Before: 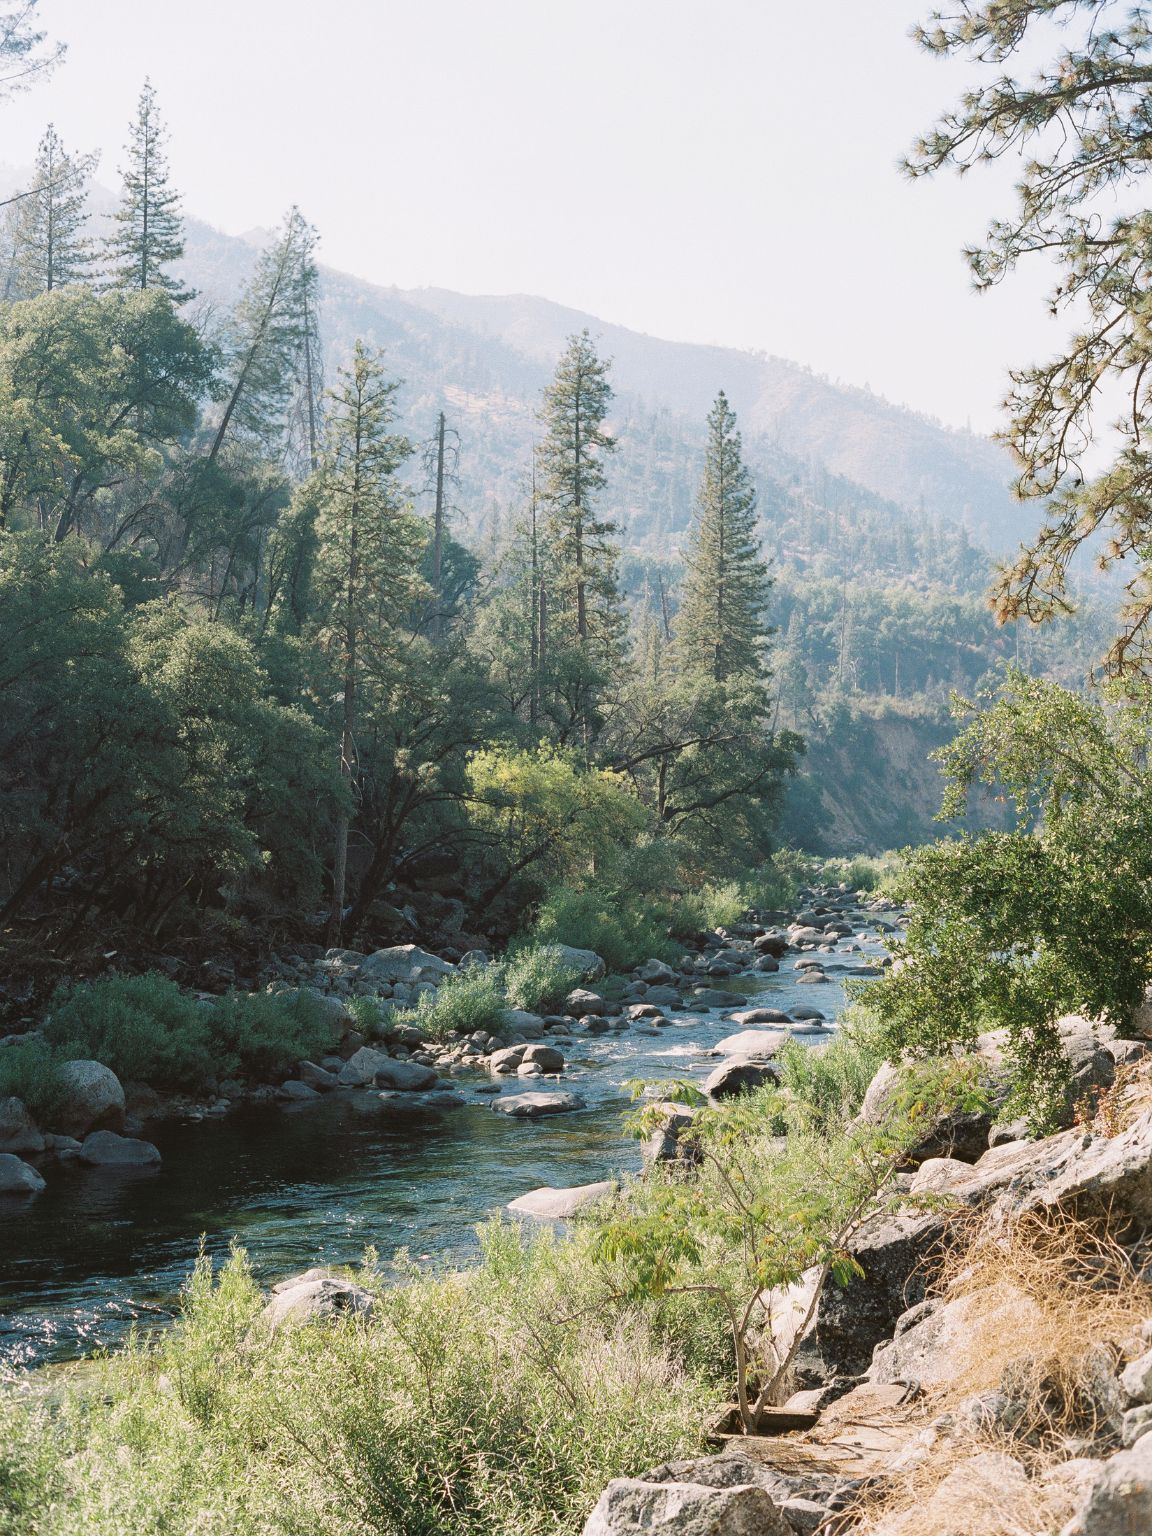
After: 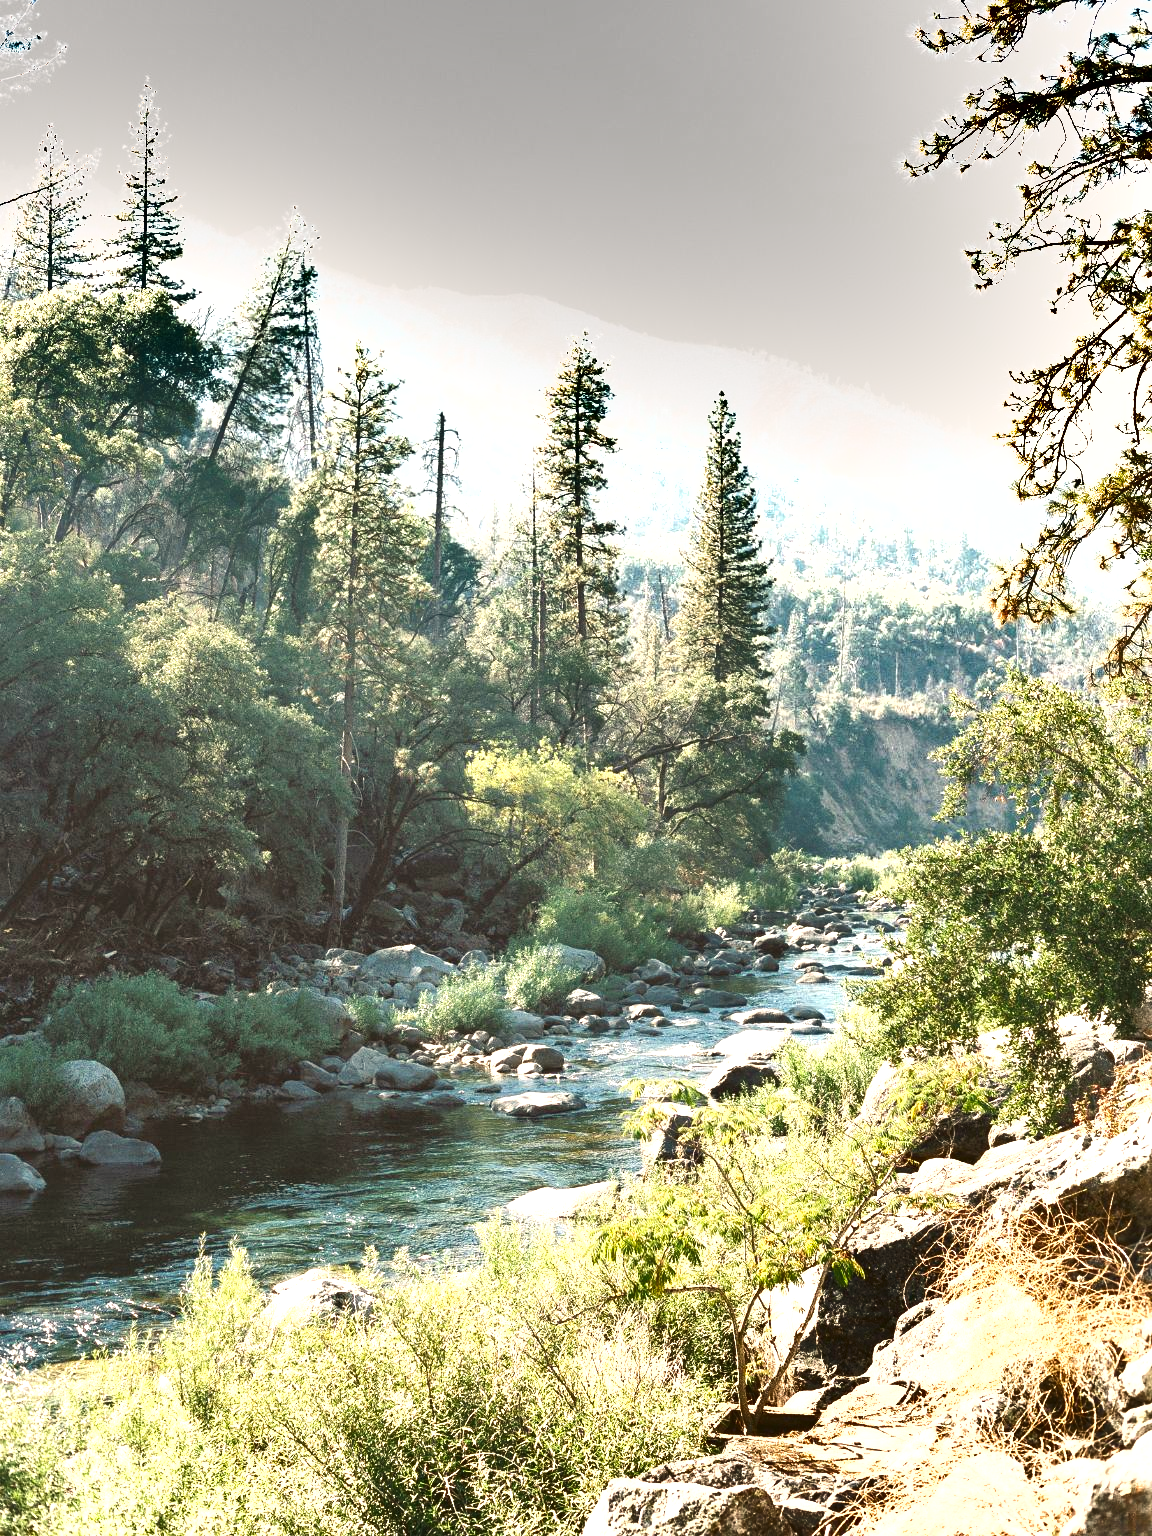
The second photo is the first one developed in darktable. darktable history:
shadows and highlights: radius 171.16, shadows 27, white point adjustment 3.13, highlights -67.95, soften with gaussian
exposure: black level correction 0, exposure 1.1 EV, compensate exposure bias true, compensate highlight preservation false
white balance: red 1.045, blue 0.932
